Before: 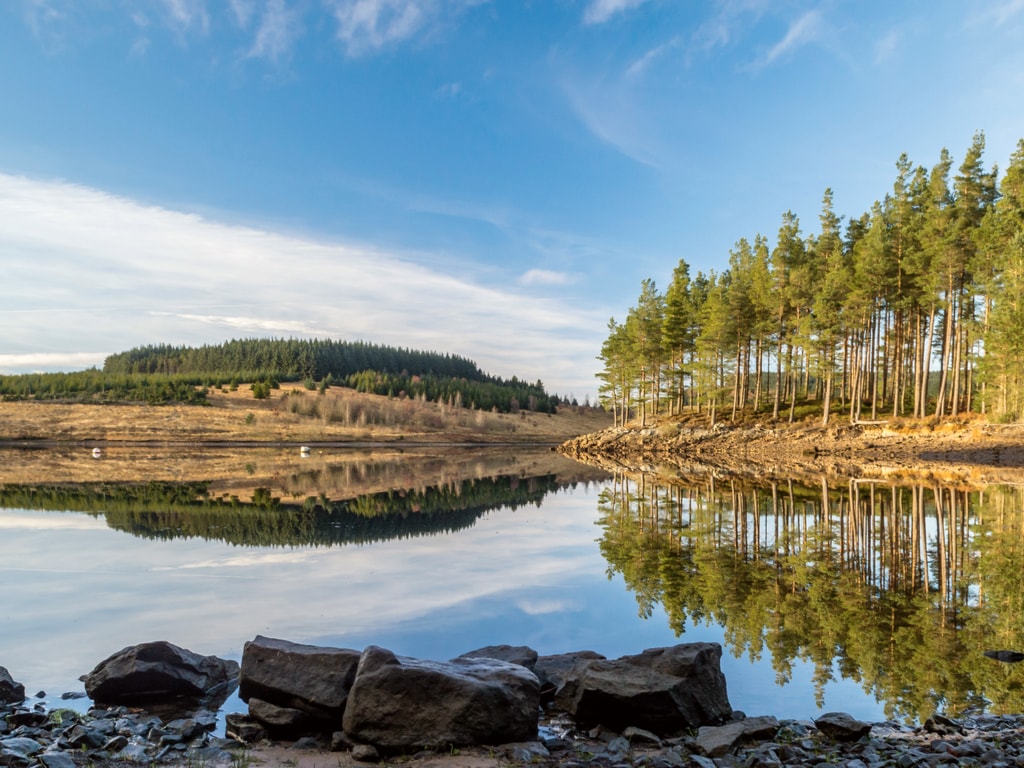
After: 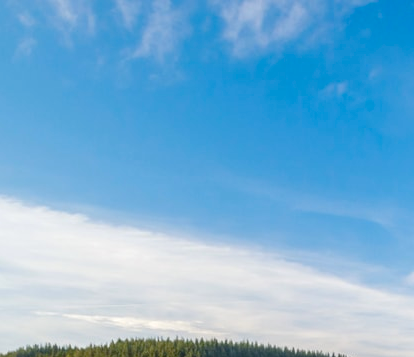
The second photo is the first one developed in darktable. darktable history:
color balance rgb: perceptual saturation grading › global saturation 20%, perceptual saturation grading › highlights -14.352%, perceptual saturation grading › shadows 49.249%, global vibrance 10.006%
crop and rotate: left 11.165%, top 0.069%, right 48.399%, bottom 53.332%
